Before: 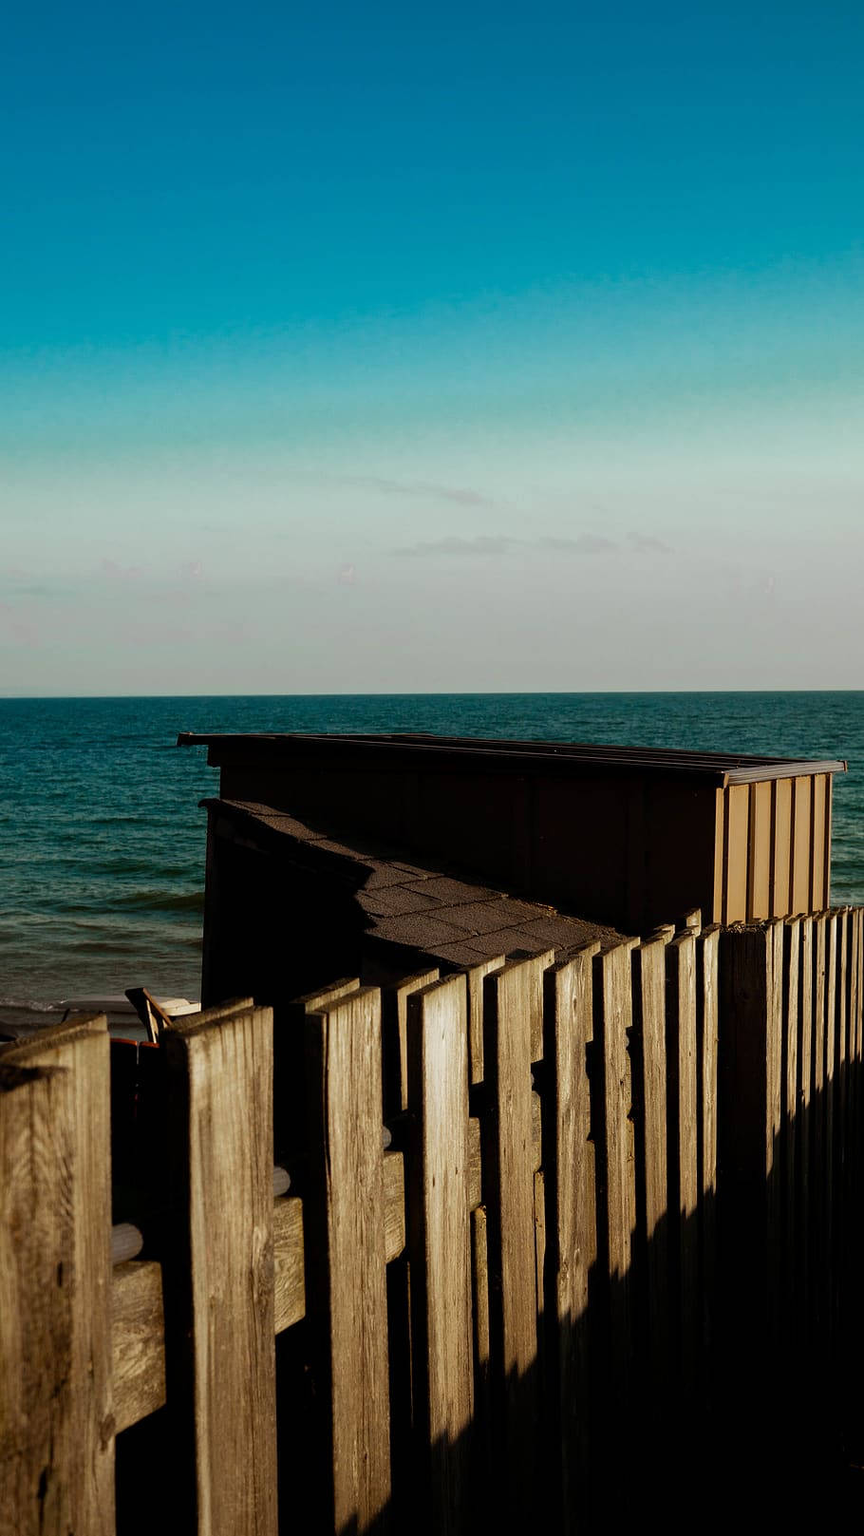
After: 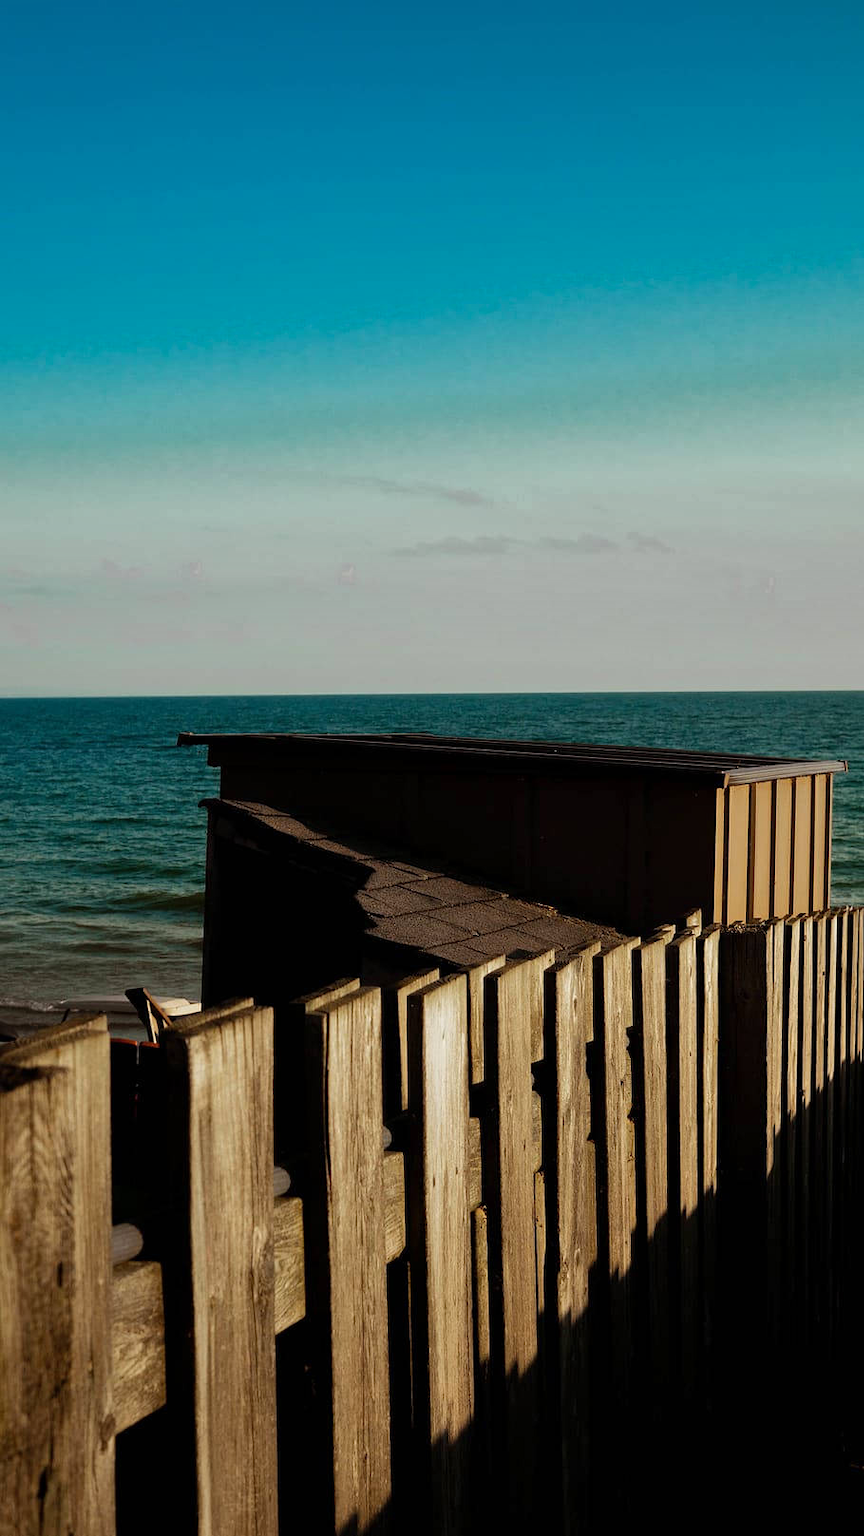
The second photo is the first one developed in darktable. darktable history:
shadows and highlights: shadows 30.71, highlights -62.57, soften with gaussian
tone curve: curves: ch0 [(0, 0) (0.003, 0.003) (0.011, 0.011) (0.025, 0.025) (0.044, 0.045) (0.069, 0.07) (0.1, 0.101) (0.136, 0.138) (0.177, 0.18) (0.224, 0.228) (0.277, 0.281) (0.335, 0.34) (0.399, 0.405) (0.468, 0.475) (0.543, 0.551) (0.623, 0.633) (0.709, 0.72) (0.801, 0.813) (0.898, 0.907) (1, 1)], color space Lab, linked channels, preserve colors none
